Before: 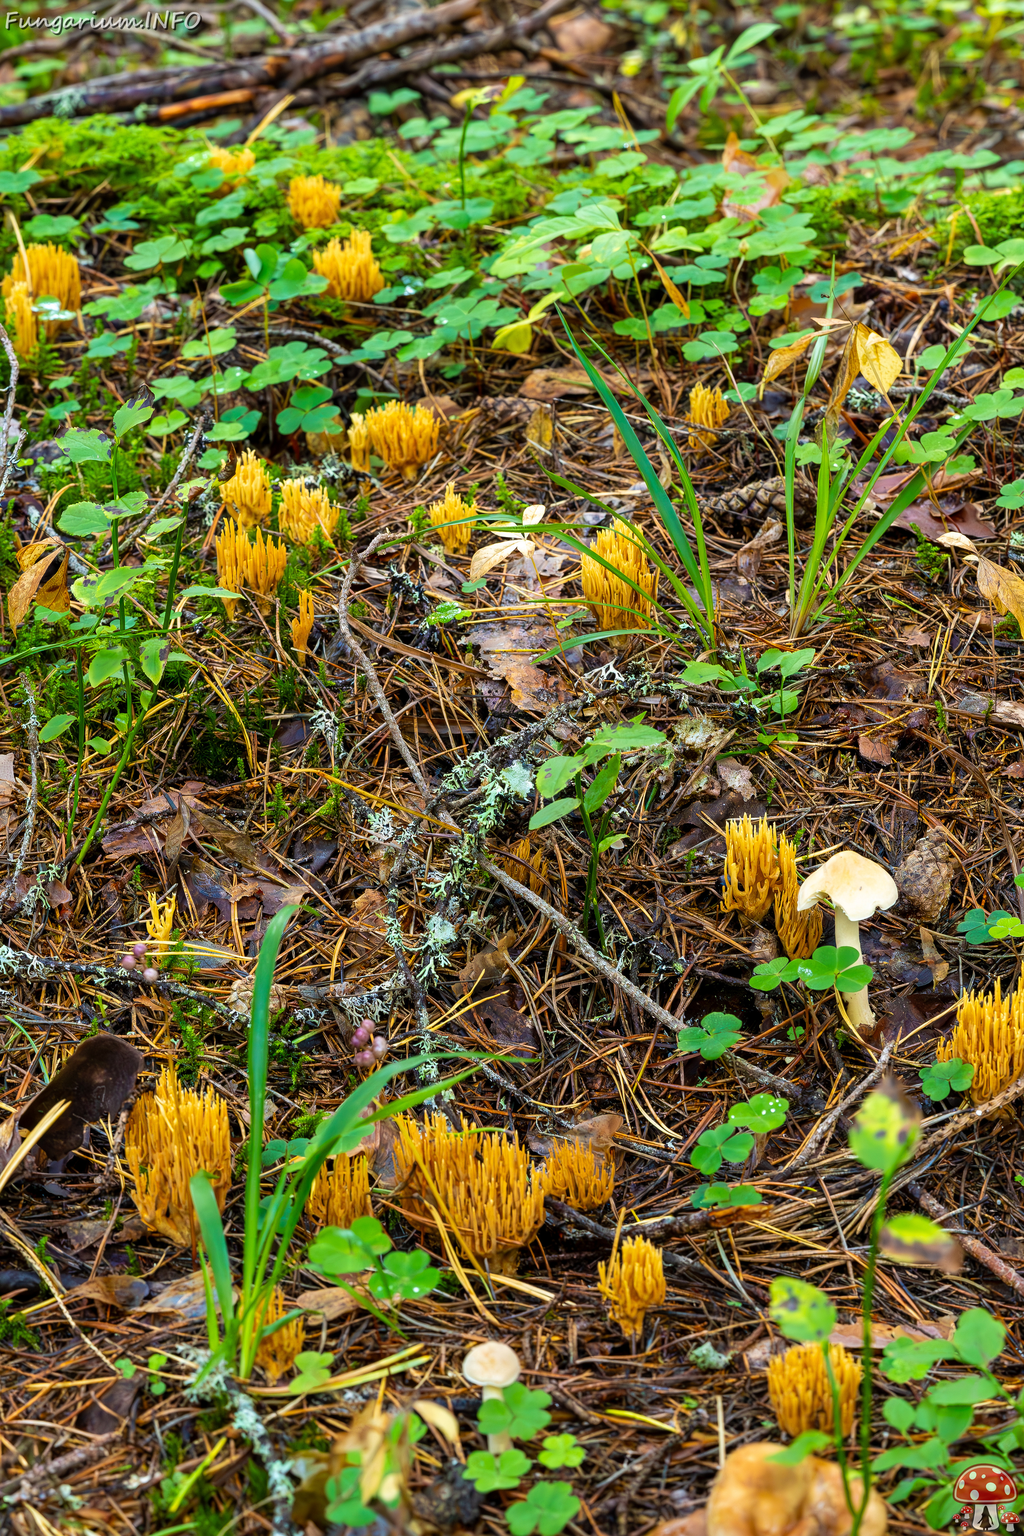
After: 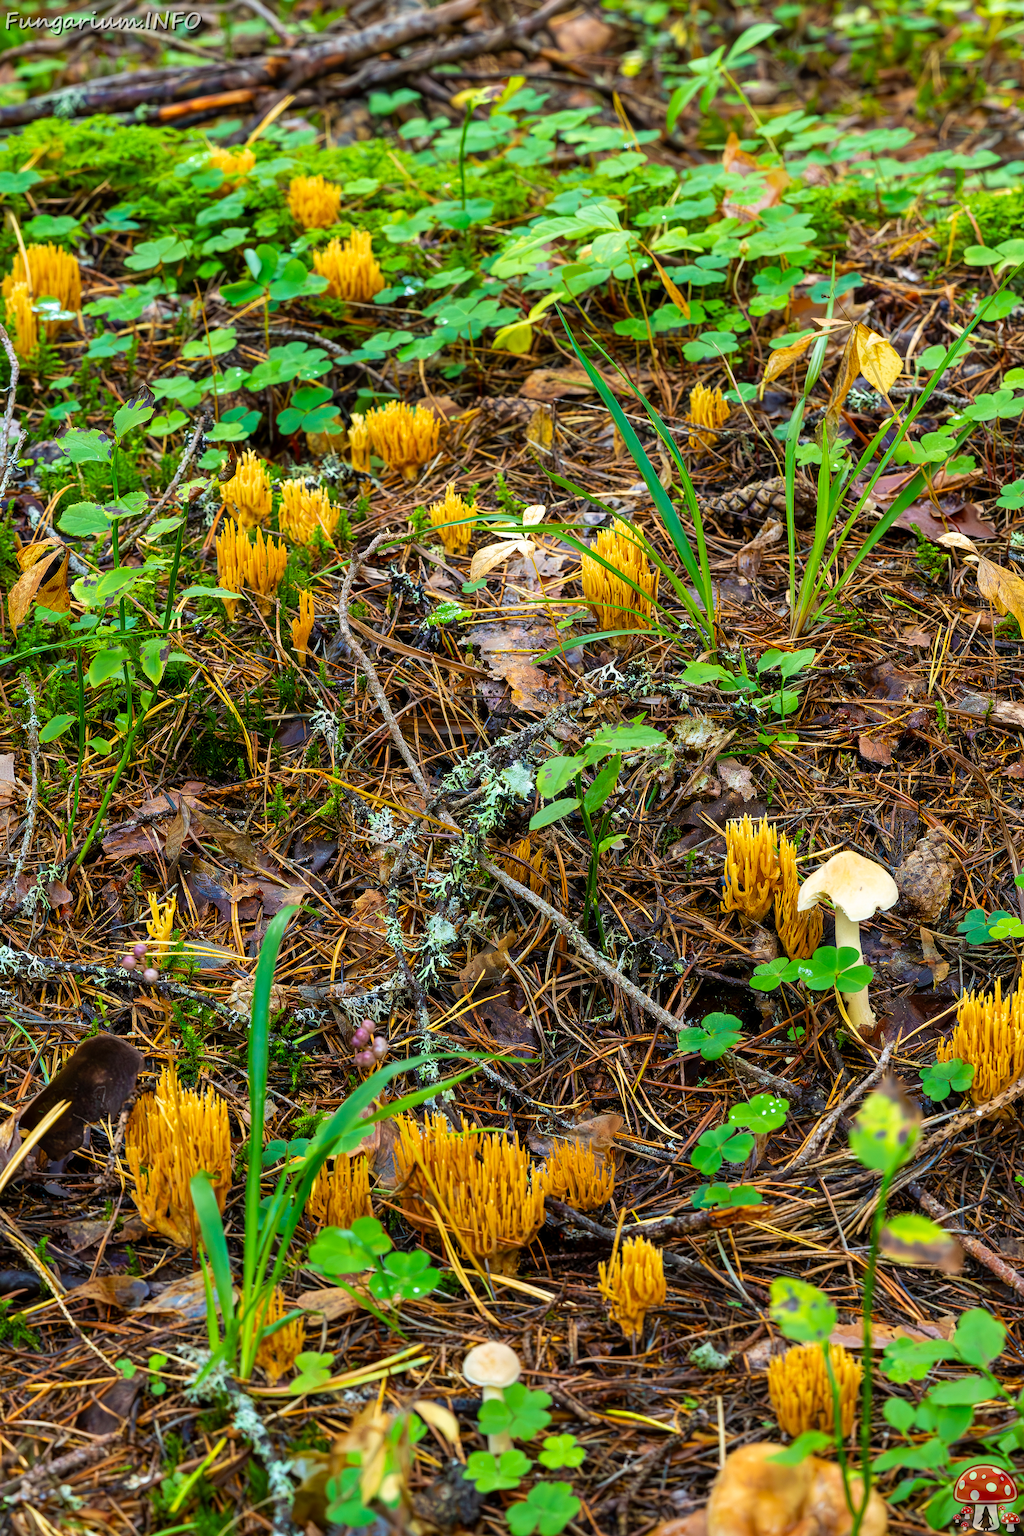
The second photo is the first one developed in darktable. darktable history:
contrast brightness saturation: saturation 0.099
